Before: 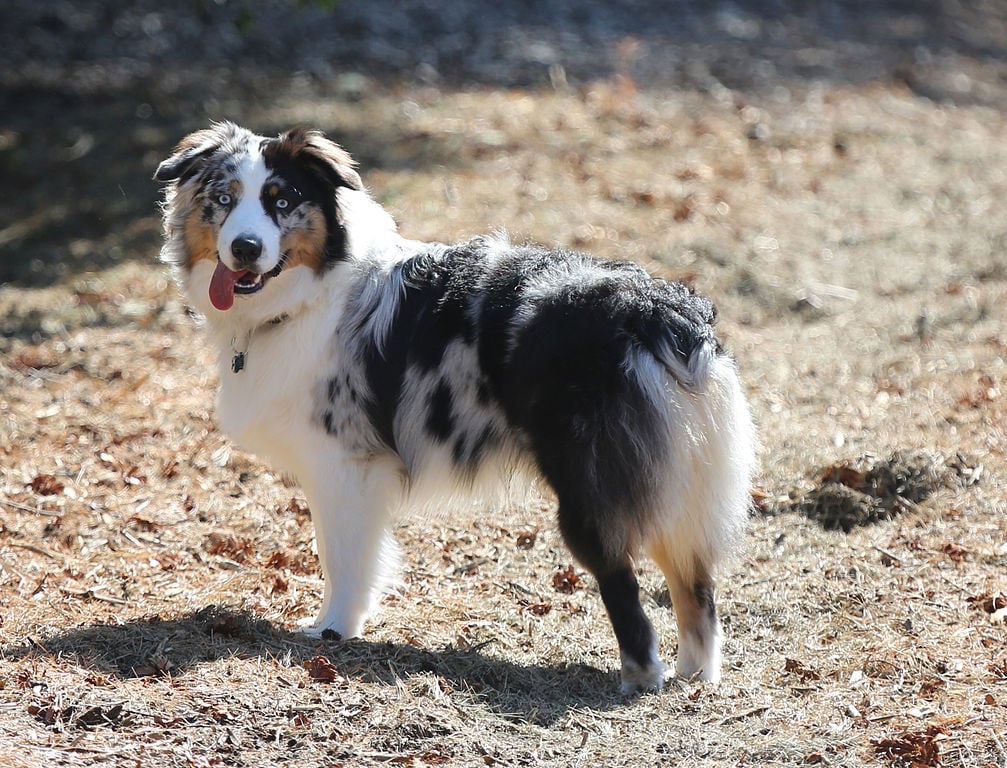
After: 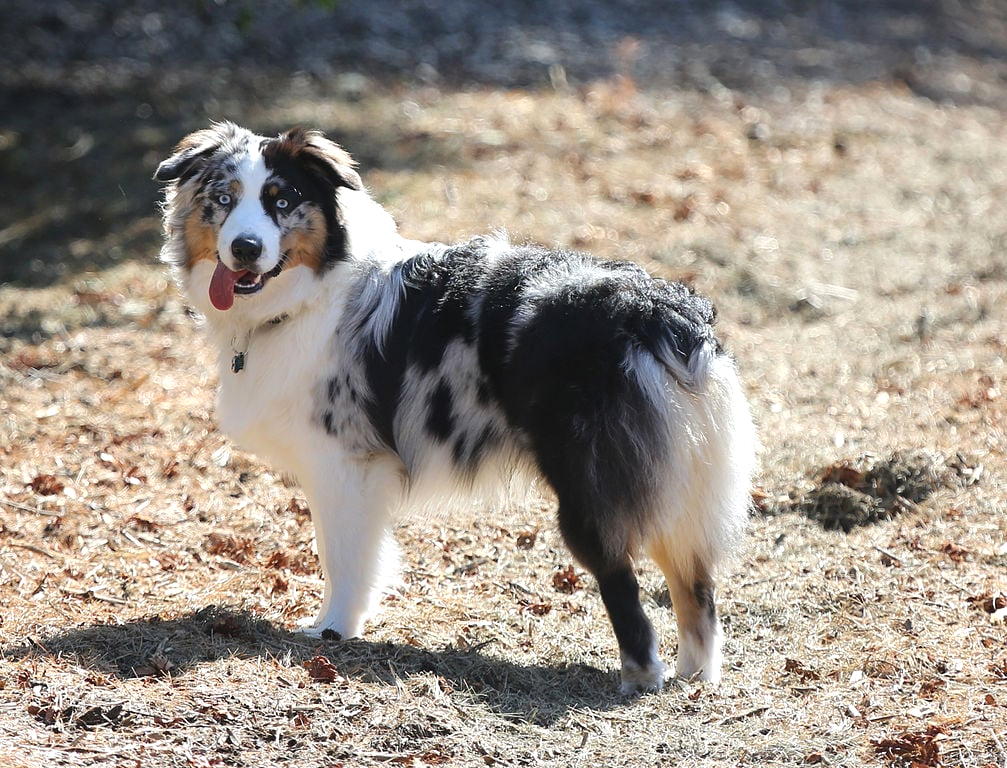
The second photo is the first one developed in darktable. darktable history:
levels: levels [0, 0.492, 0.984]
exposure: exposure 0.161 EV, compensate highlight preservation false
